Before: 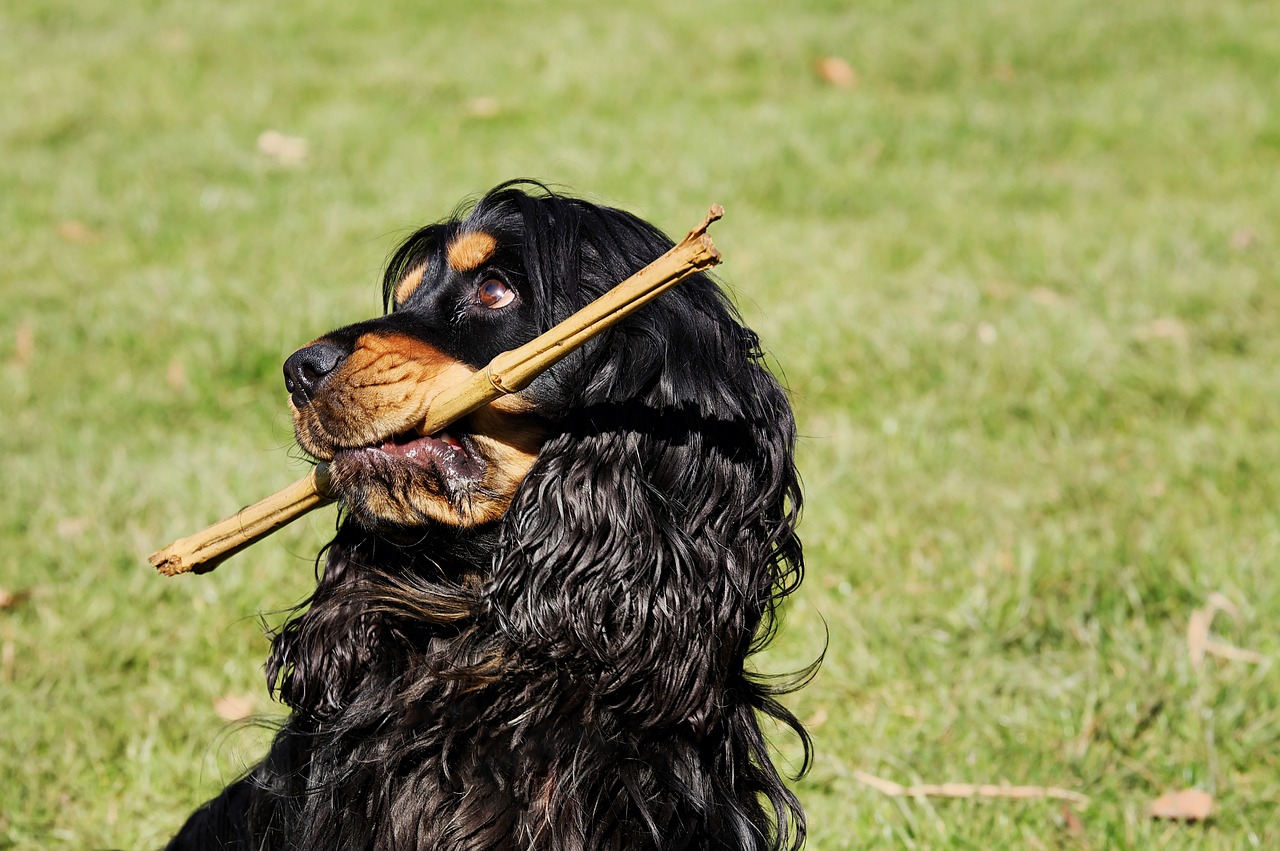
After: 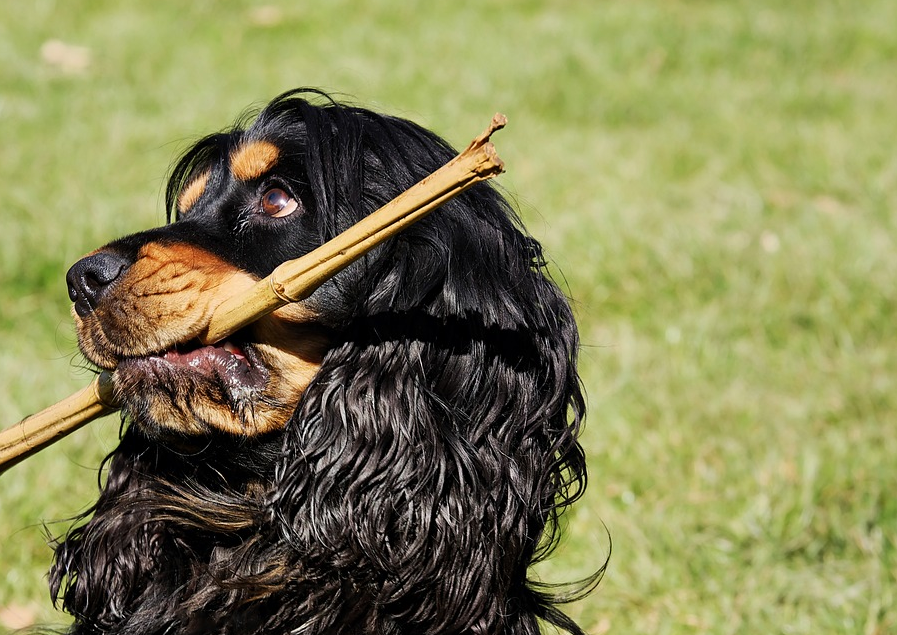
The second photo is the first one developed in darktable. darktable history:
crop and rotate: left 17.012%, top 10.923%, right 12.875%, bottom 14.433%
